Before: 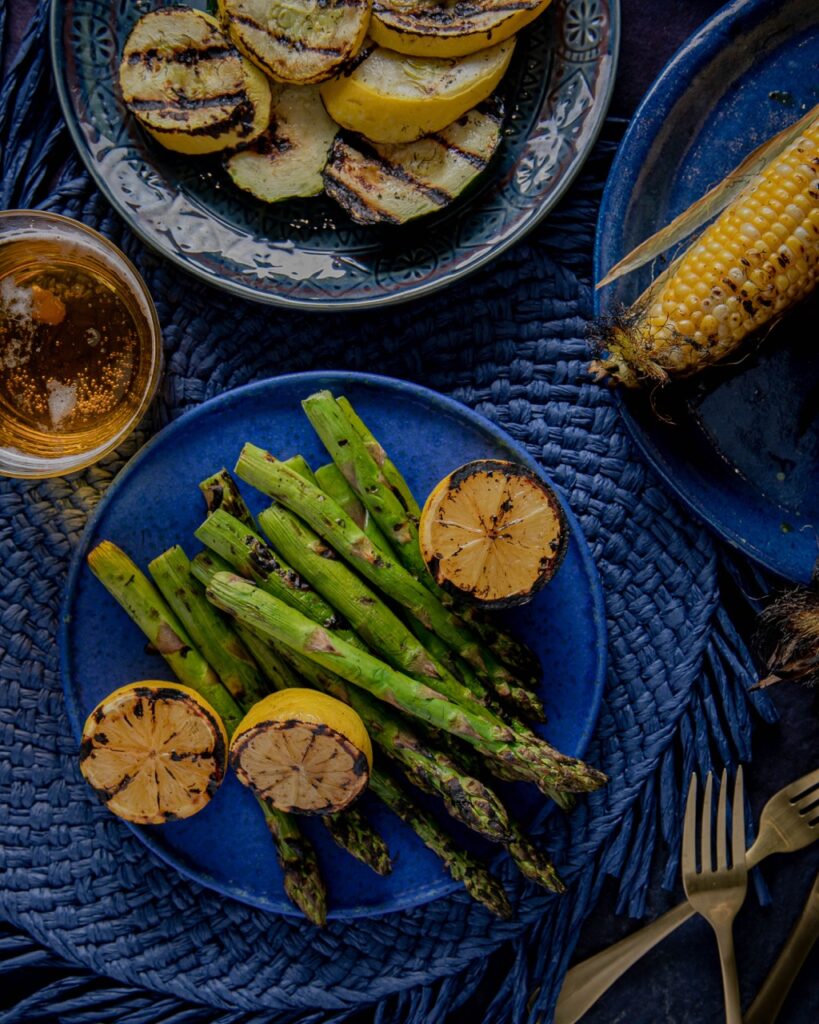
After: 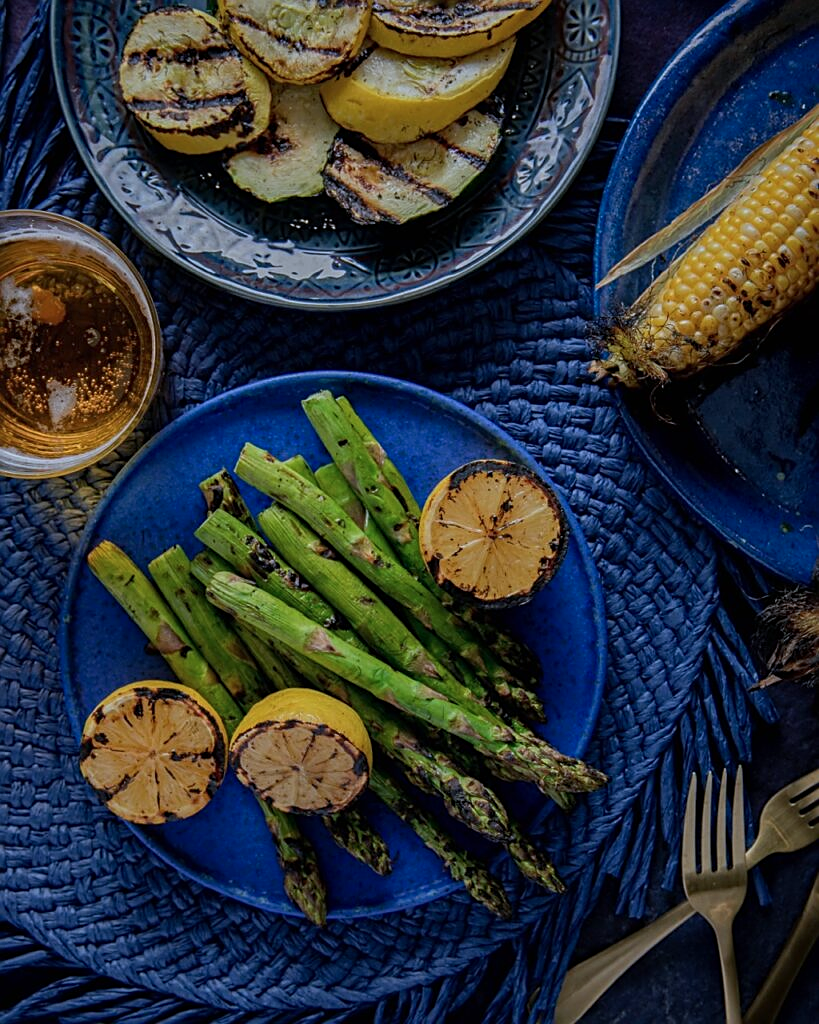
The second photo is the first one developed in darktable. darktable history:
sharpen: on, module defaults
color calibration: x 0.37, y 0.382, temperature 4313.32 K
